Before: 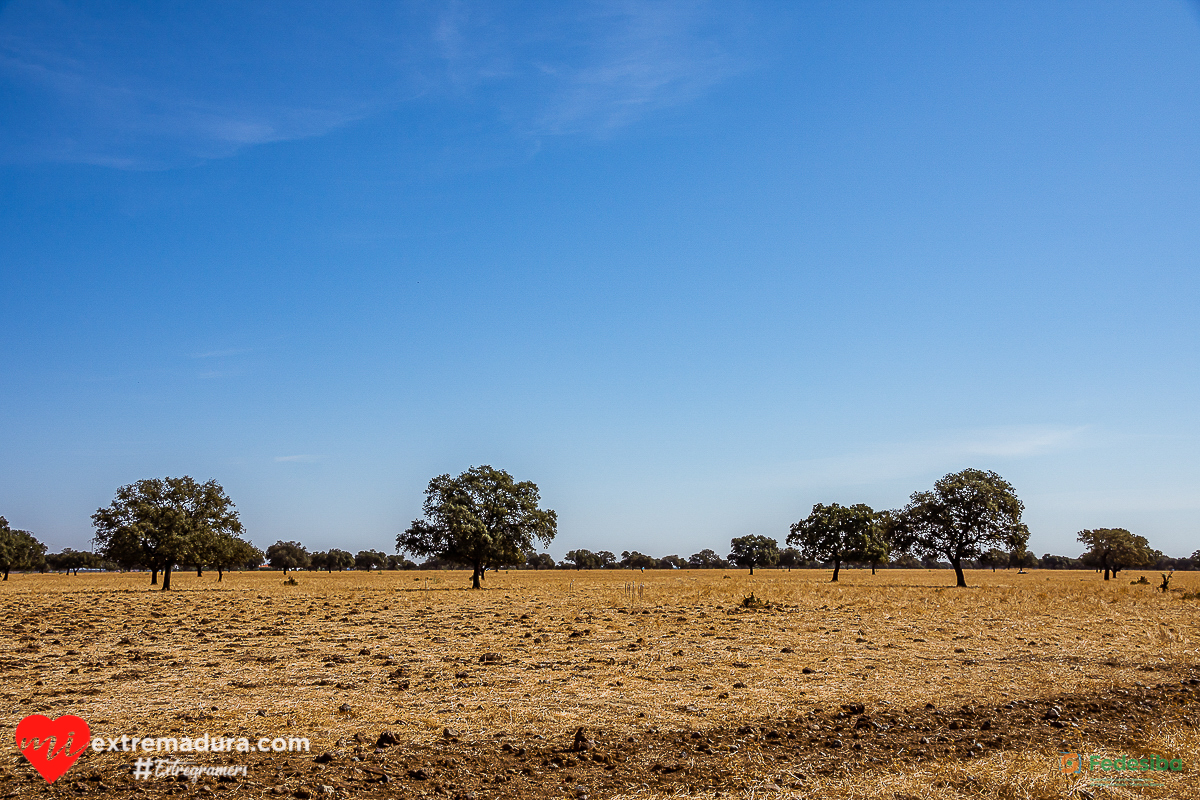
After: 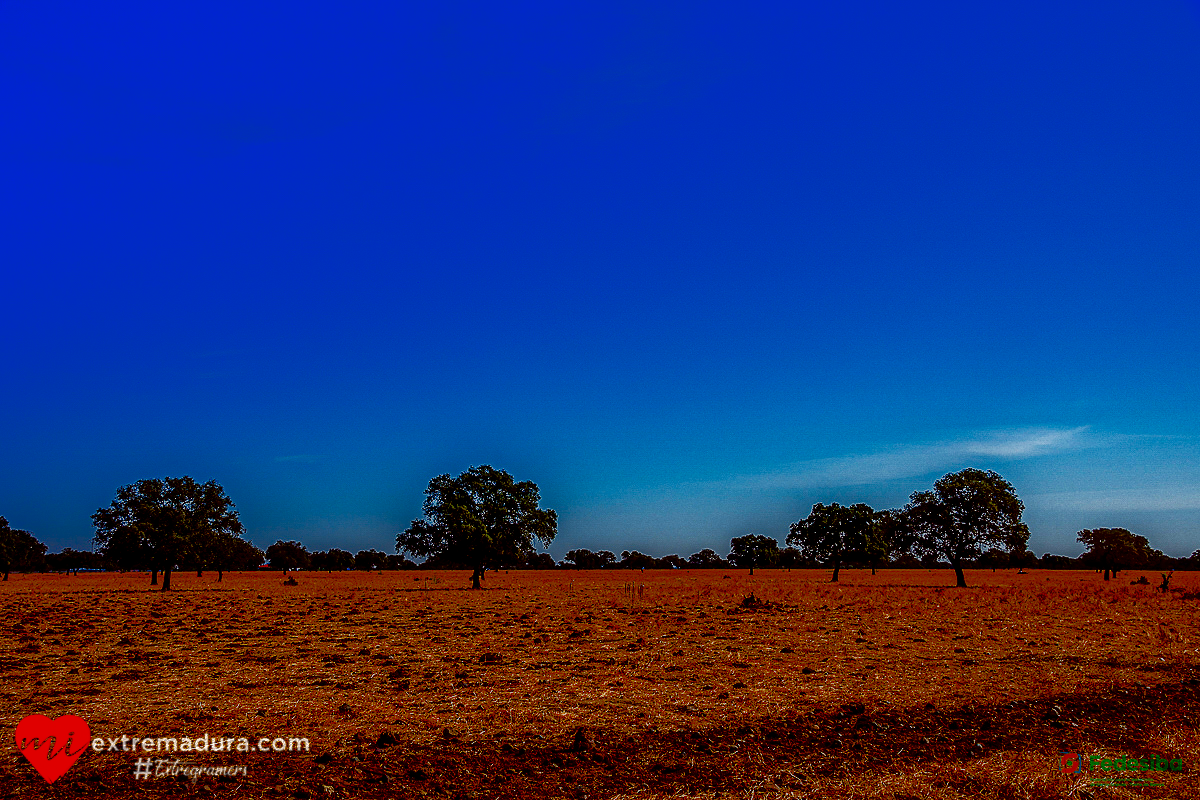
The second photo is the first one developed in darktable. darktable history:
tone equalizer: -8 EV -0.495 EV, -7 EV -0.296 EV, -6 EV -0.09 EV, -5 EV 0.428 EV, -4 EV 0.975 EV, -3 EV 0.787 EV, -2 EV -0.009 EV, -1 EV 0.128 EV, +0 EV -0.019 EV, edges refinement/feathering 500, mask exposure compensation -1.57 EV, preserve details no
tone curve: curves: ch0 [(0, 0) (0.003, 0.003) (0.011, 0.011) (0.025, 0.022) (0.044, 0.039) (0.069, 0.055) (0.1, 0.074) (0.136, 0.101) (0.177, 0.134) (0.224, 0.171) (0.277, 0.216) (0.335, 0.277) (0.399, 0.345) (0.468, 0.427) (0.543, 0.526) (0.623, 0.636) (0.709, 0.731) (0.801, 0.822) (0.898, 0.917) (1, 1)], preserve colors none
local contrast: on, module defaults
contrast brightness saturation: brightness -0.982, saturation 0.999
